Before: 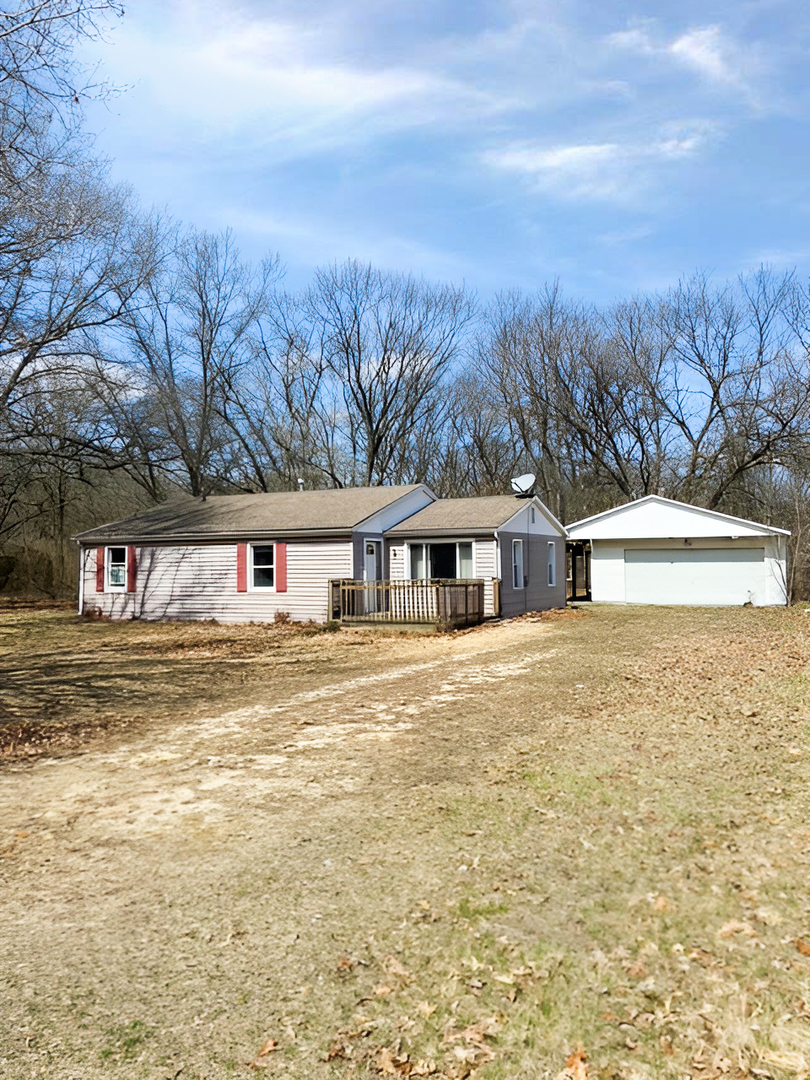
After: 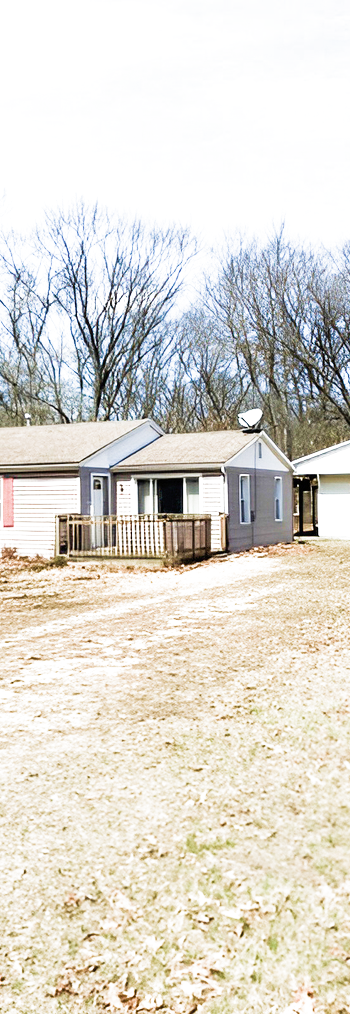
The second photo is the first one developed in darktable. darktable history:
tone equalizer: on, module defaults
crop: left 33.77%, top 6.073%, right 22.902%
filmic rgb: black relative exposure -11.37 EV, white relative exposure 3.22 EV, hardness 6.83, color science v4 (2020)
exposure: exposure 1.137 EV, compensate exposure bias true, compensate highlight preservation false
velvia: on, module defaults
